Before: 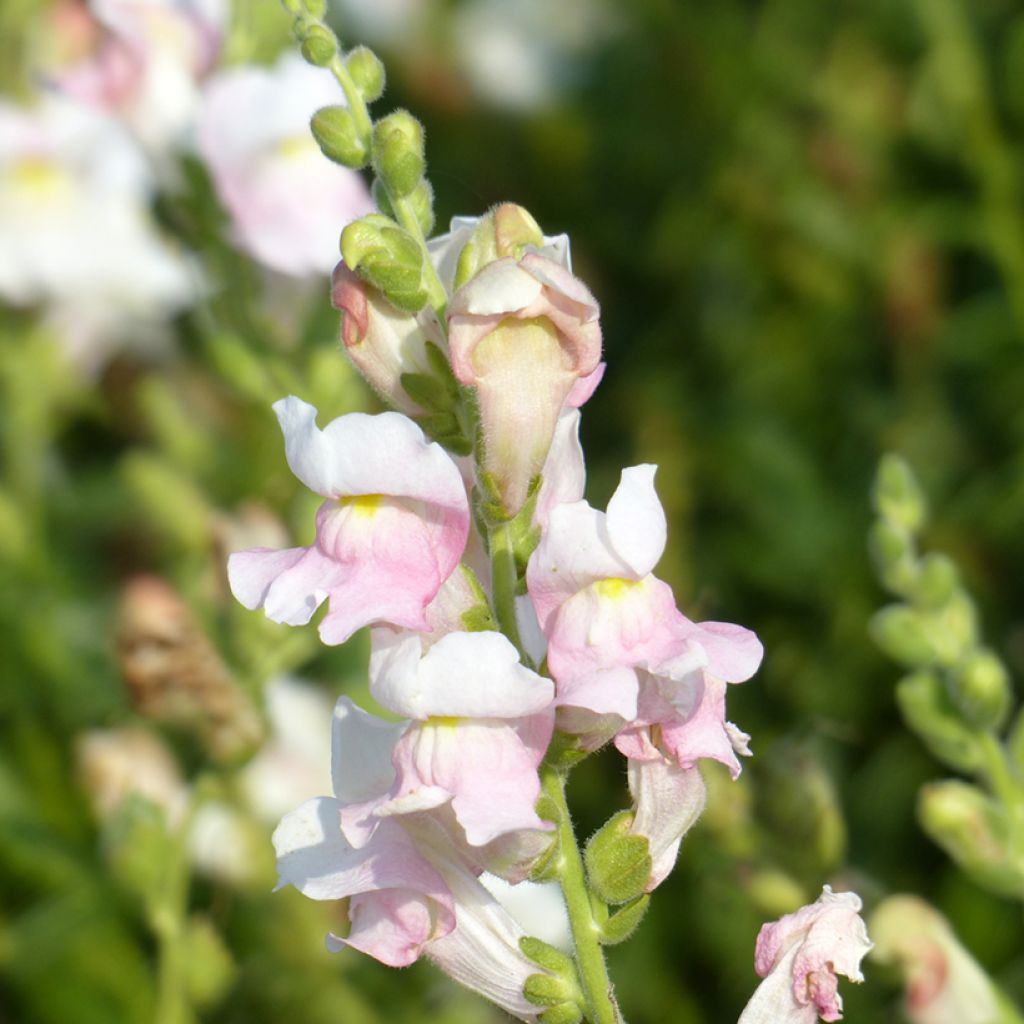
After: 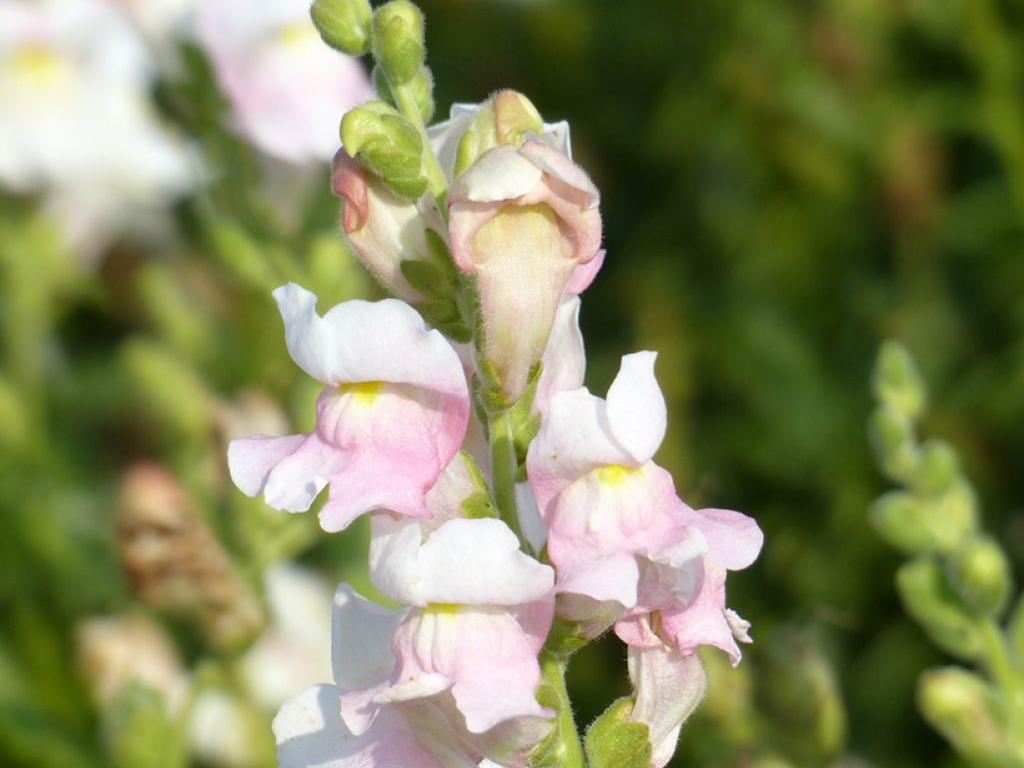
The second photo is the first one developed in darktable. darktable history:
crop: top 11.06%, bottom 13.88%
